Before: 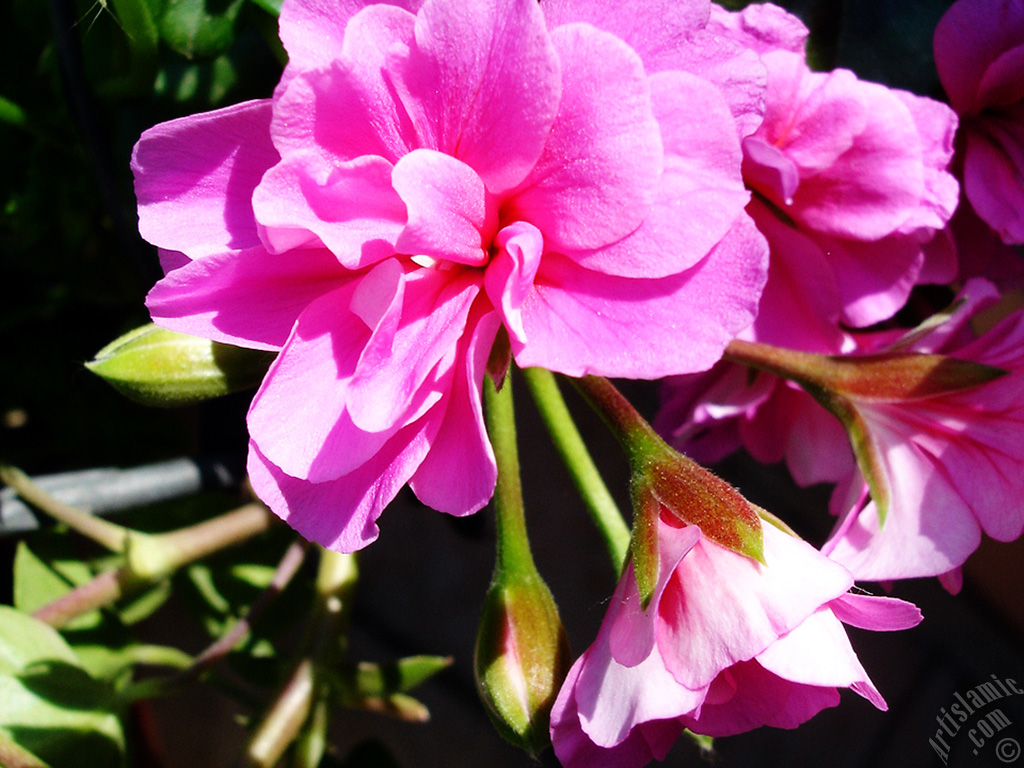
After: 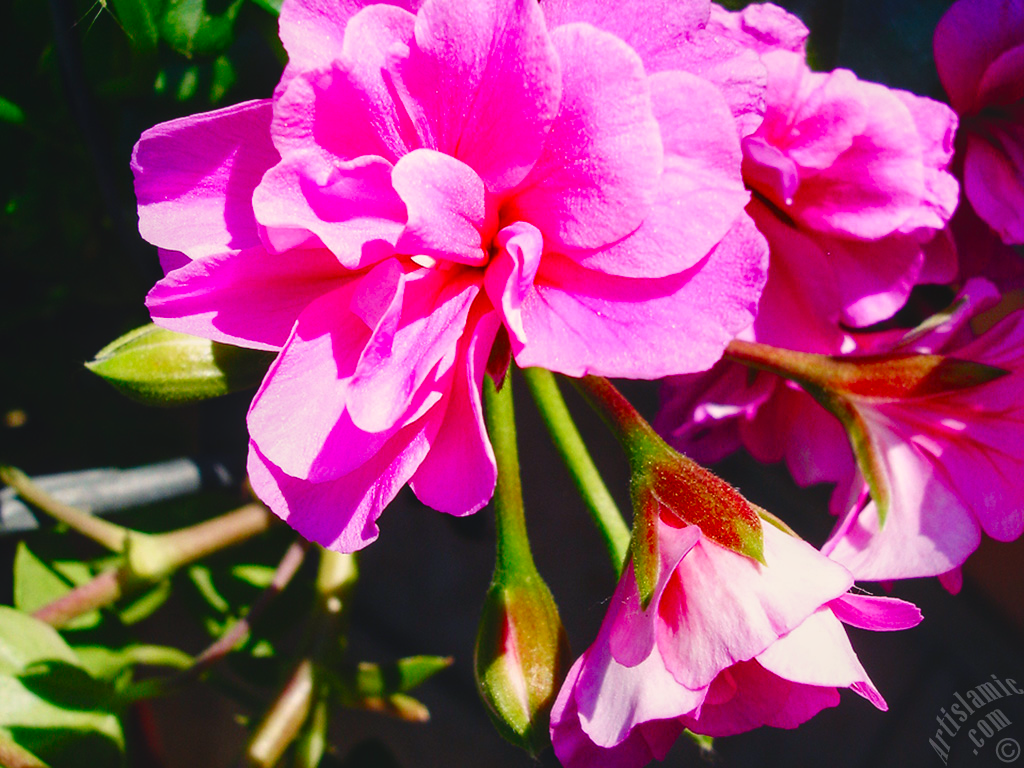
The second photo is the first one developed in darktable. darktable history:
color balance rgb: shadows lift › chroma 2%, shadows lift › hue 250°, power › hue 326.4°, highlights gain › chroma 2%, highlights gain › hue 64.8°, global offset › luminance 0.5%, global offset › hue 58.8°, perceptual saturation grading › highlights -25%, perceptual saturation grading › shadows 30%, global vibrance 15%
local contrast: detail 110%
contrast brightness saturation: brightness -0.02, saturation 0.35
